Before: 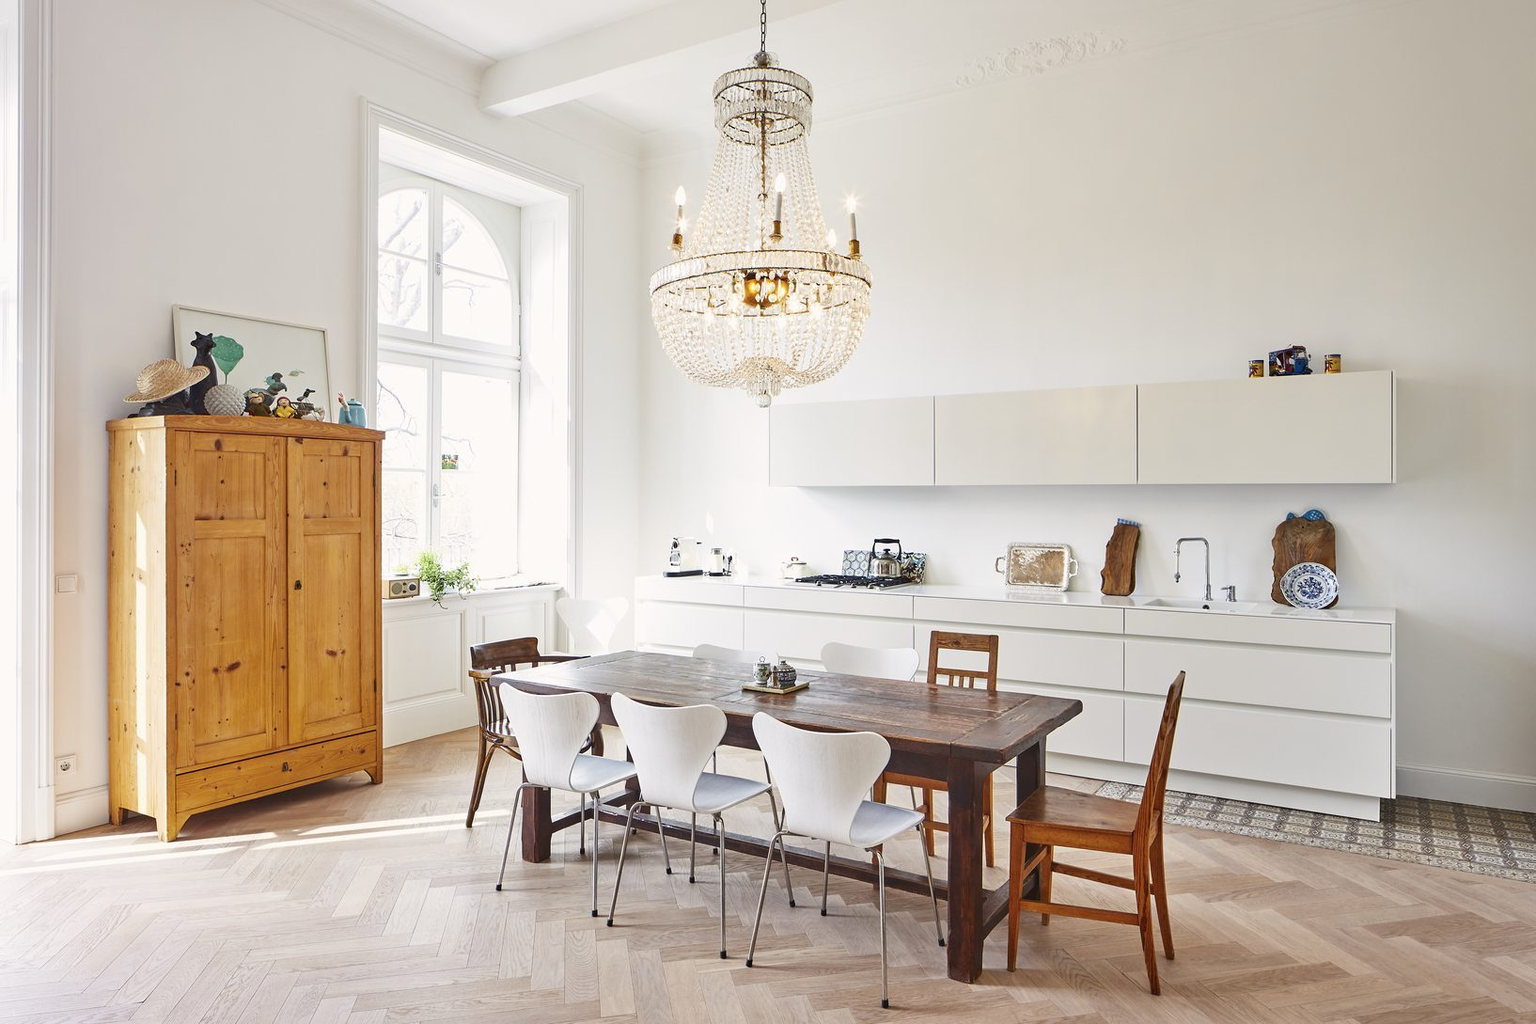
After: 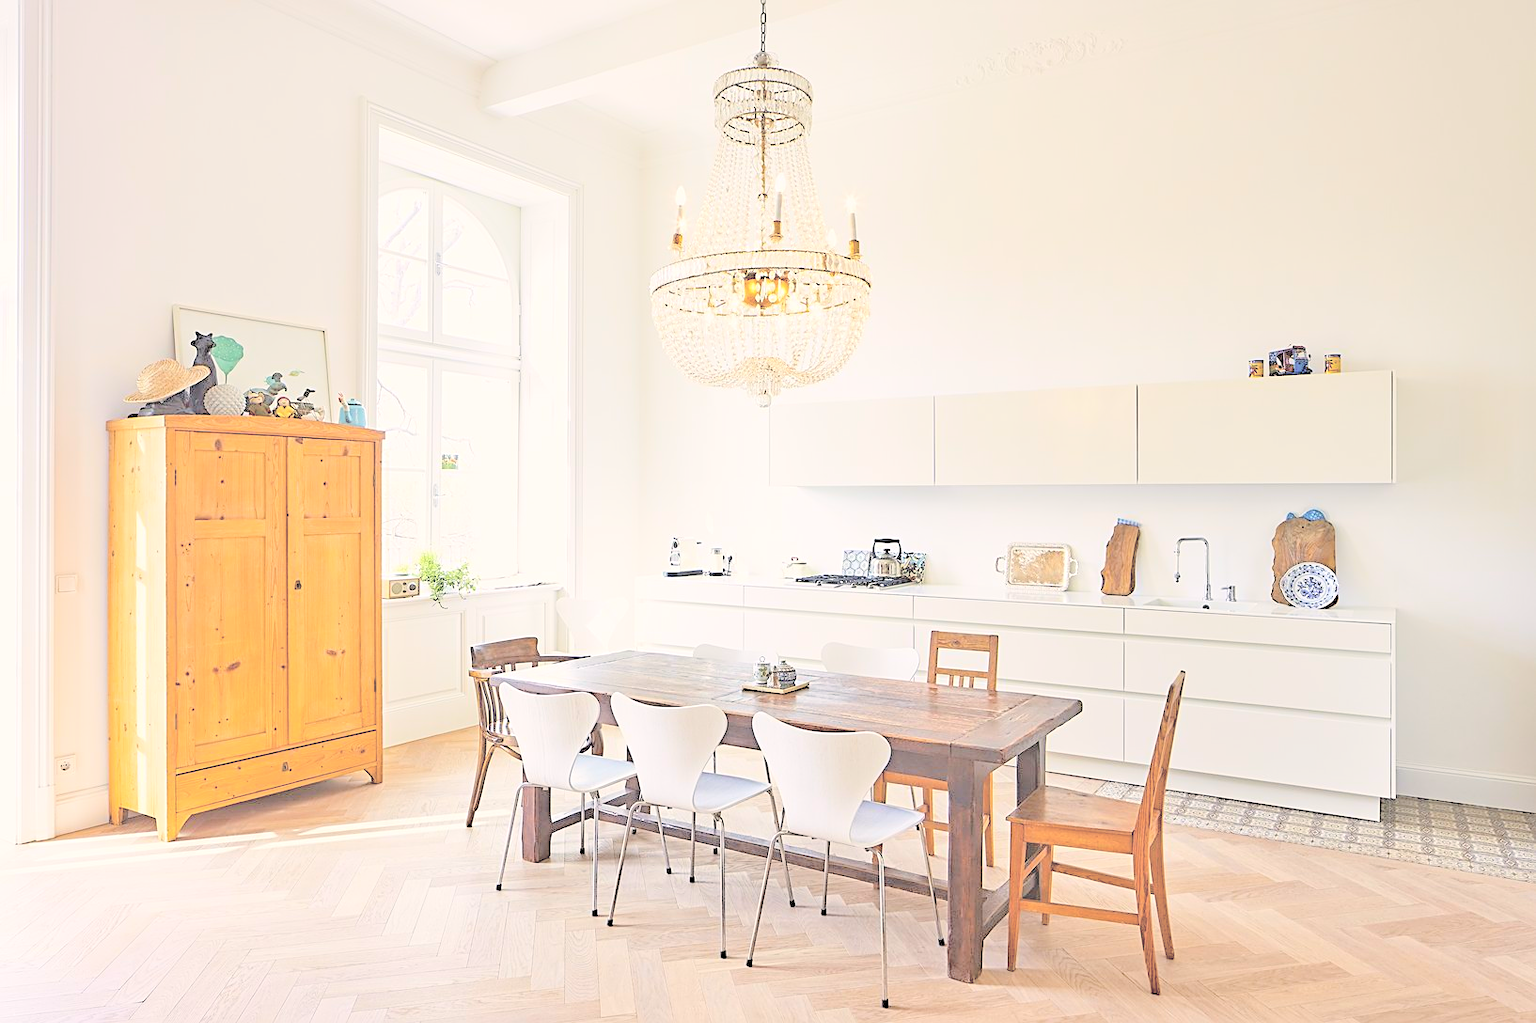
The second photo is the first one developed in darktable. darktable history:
tone curve: curves: ch0 [(0, 0) (0.003, 0.003) (0.011, 0.011) (0.025, 0.024) (0.044, 0.042) (0.069, 0.066) (0.1, 0.095) (0.136, 0.129) (0.177, 0.169) (0.224, 0.214) (0.277, 0.264) (0.335, 0.319) (0.399, 0.38) (0.468, 0.446) (0.543, 0.558) (0.623, 0.636) (0.709, 0.719) (0.801, 0.807) (0.898, 0.901) (1, 1)], color space Lab, independent channels, preserve colors none
haze removal: compatibility mode true, adaptive false
contrast brightness saturation: brightness 0.99
sharpen: on, module defaults
color balance rgb: shadows lift › hue 85.92°, highlights gain › chroma 1.068%, highlights gain › hue 60.13°, perceptual saturation grading › global saturation -0.058%, global vibrance 20%
